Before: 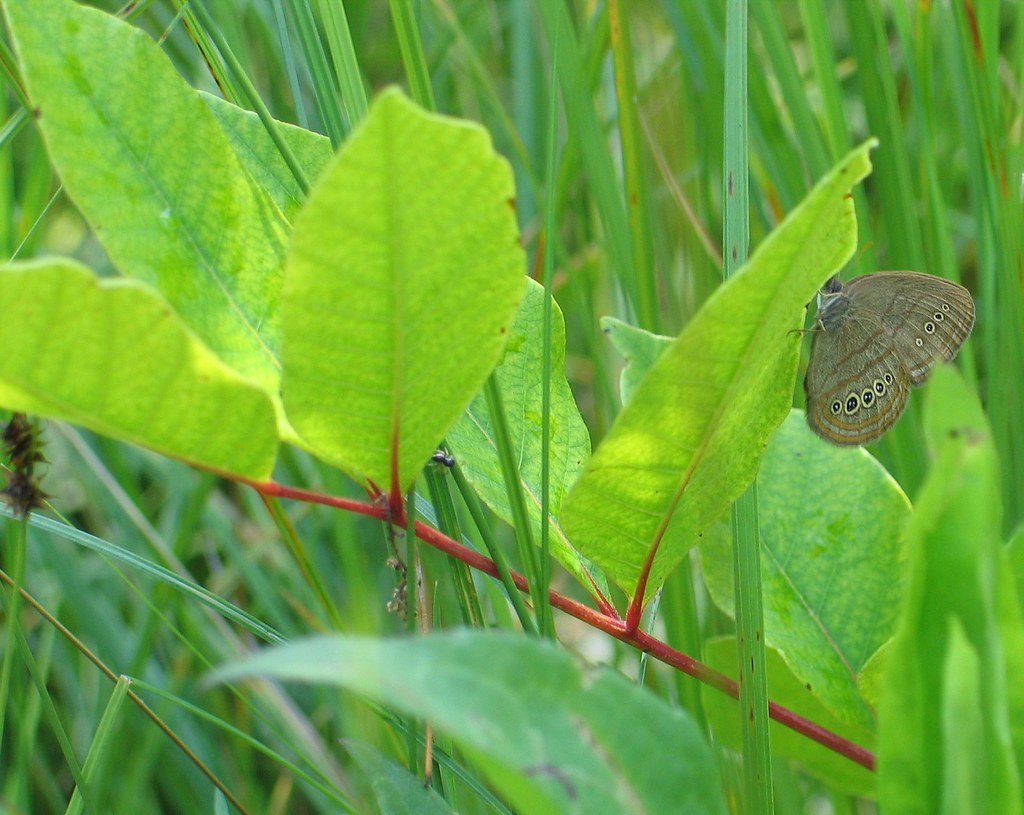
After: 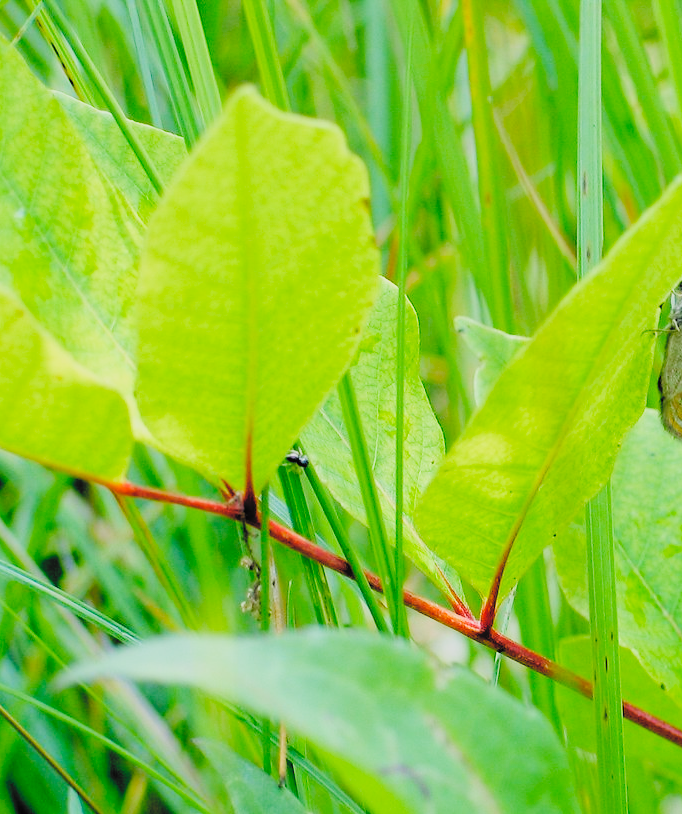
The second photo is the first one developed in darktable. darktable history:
filmic rgb: black relative exposure -2.85 EV, white relative exposure 4.56 EV, hardness 1.77, contrast 1.25, preserve chrominance no, color science v5 (2021)
crop and rotate: left 14.292%, right 19.041%
contrast brightness saturation: contrast 0.1, brightness 0.3, saturation 0.14
